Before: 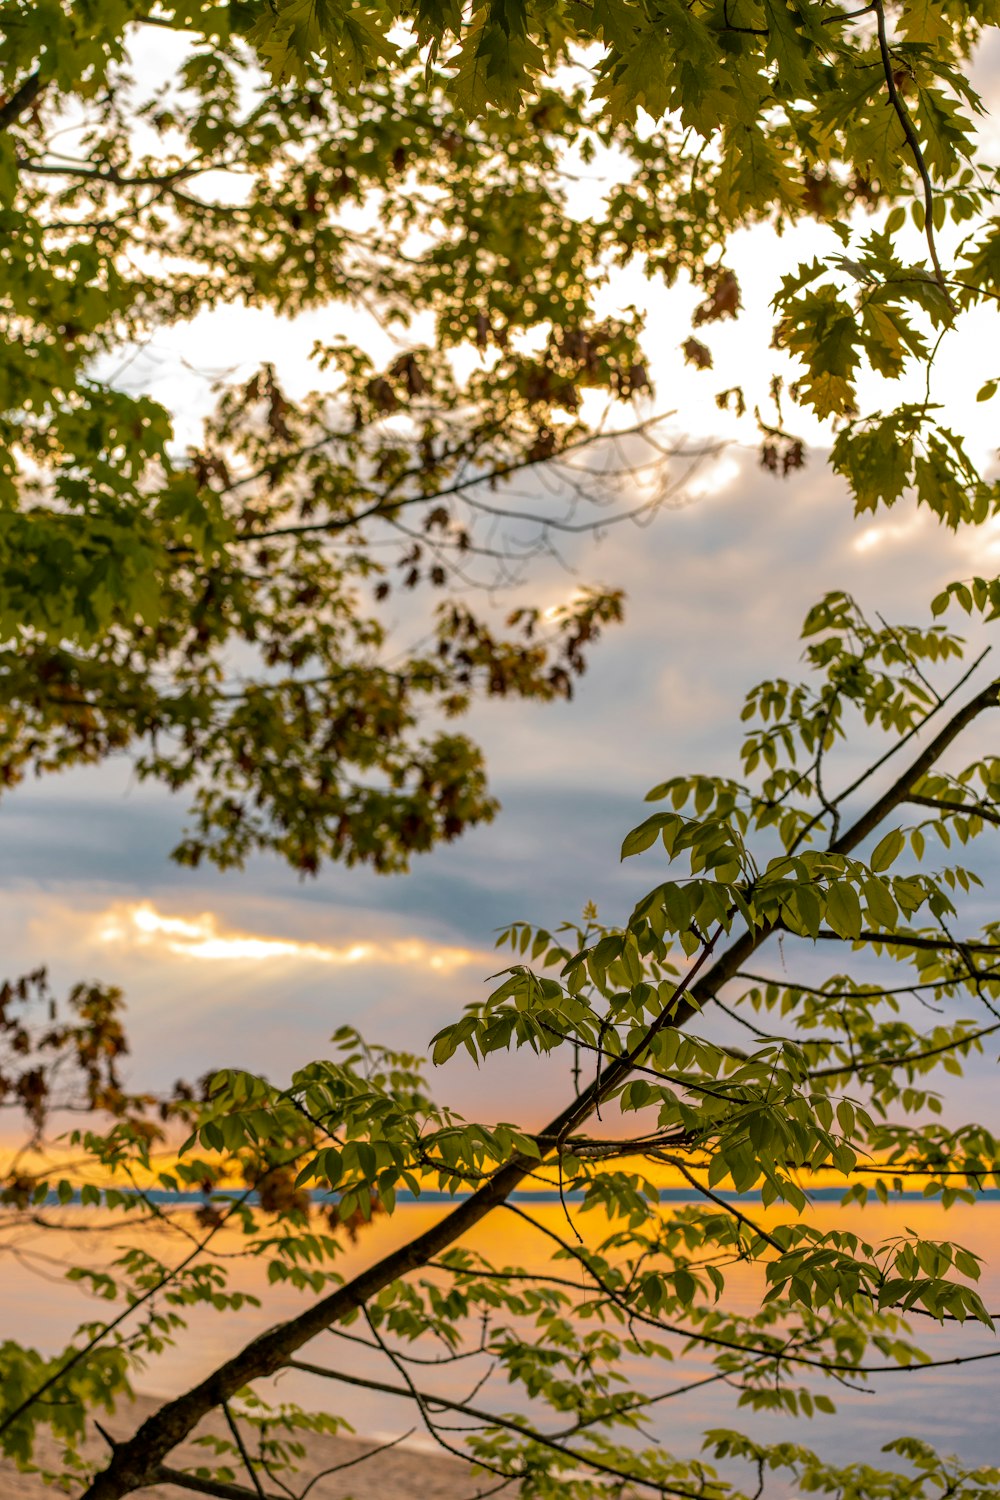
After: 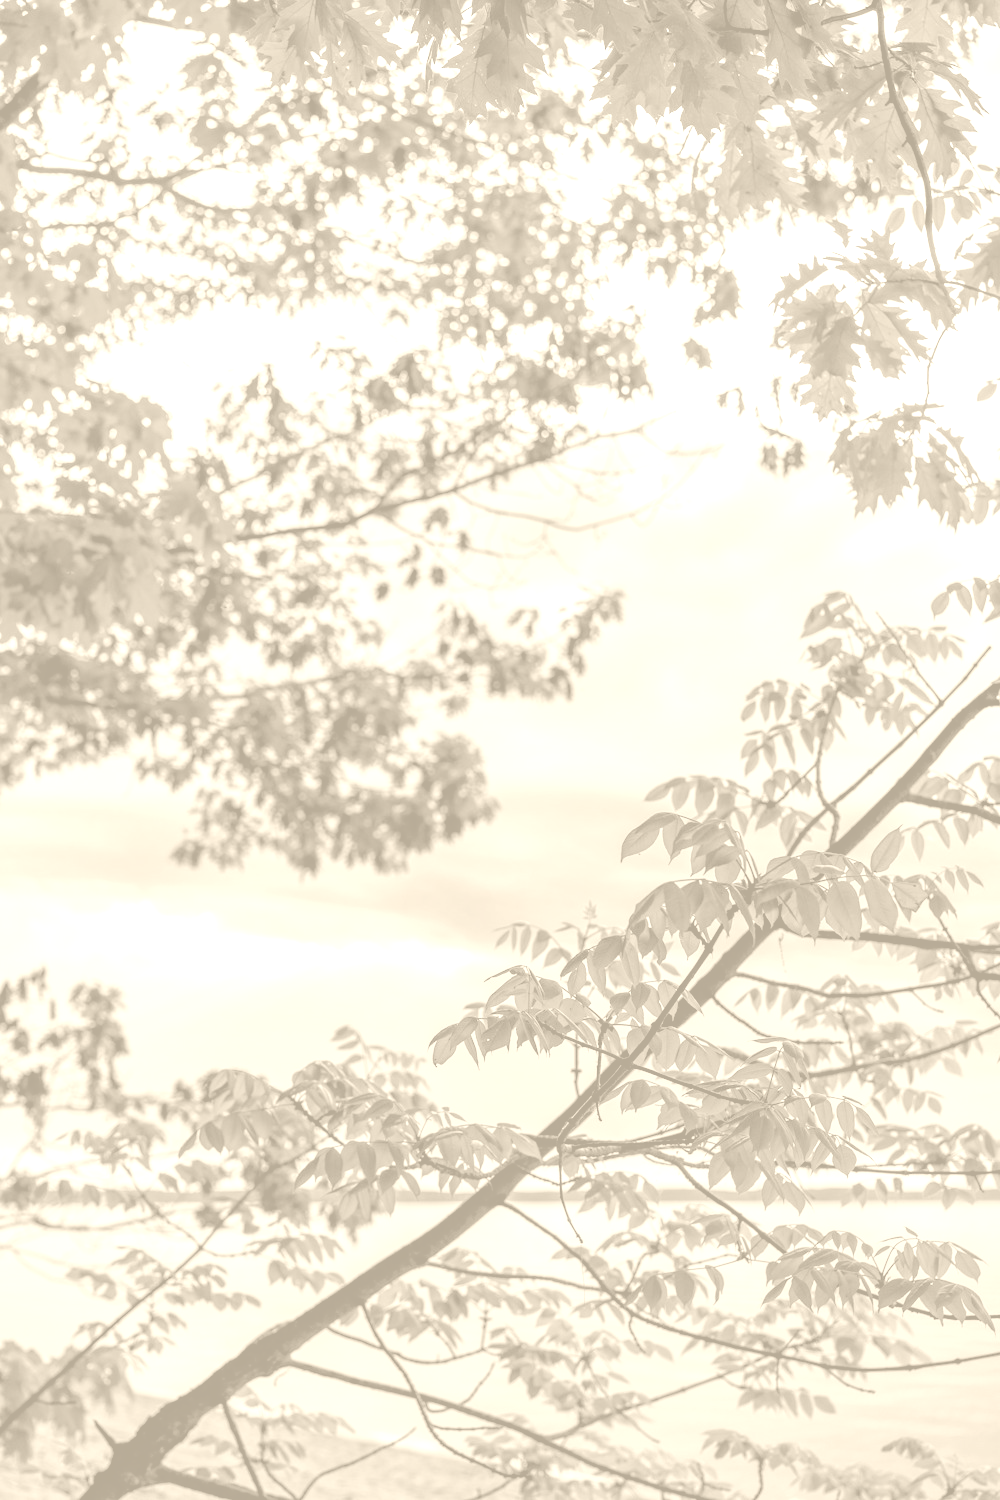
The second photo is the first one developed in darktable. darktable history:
color balance: lift [1, 1.015, 0.987, 0.985], gamma [1, 0.959, 1.042, 0.958], gain [0.927, 0.938, 1.072, 0.928], contrast 1.5%
colorize: hue 36°, saturation 71%, lightness 80.79%
